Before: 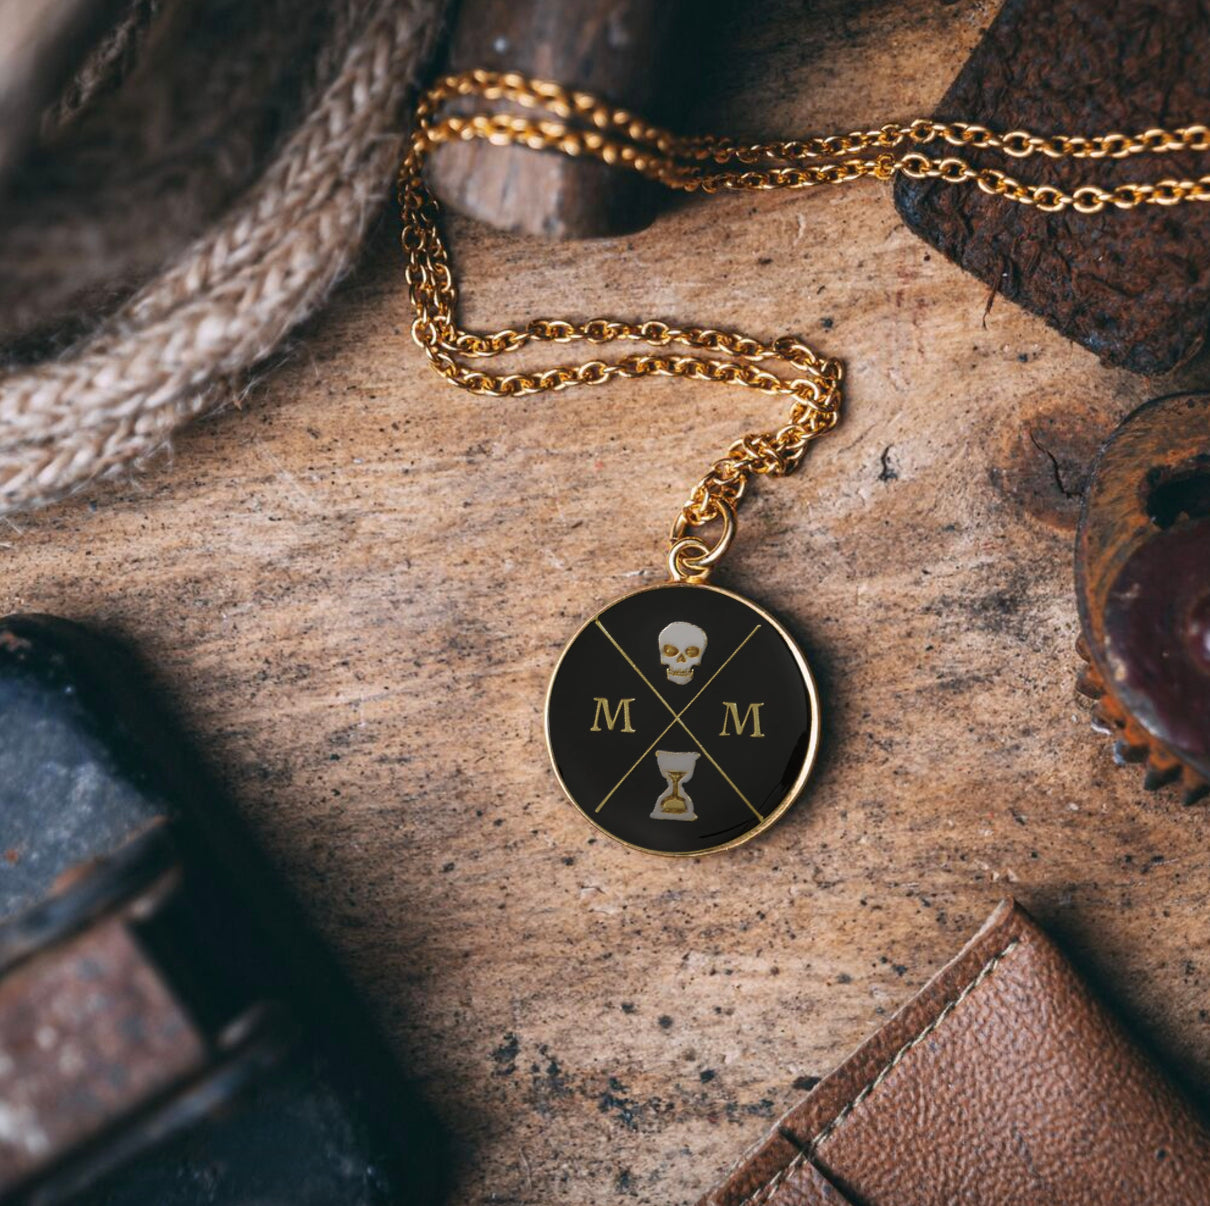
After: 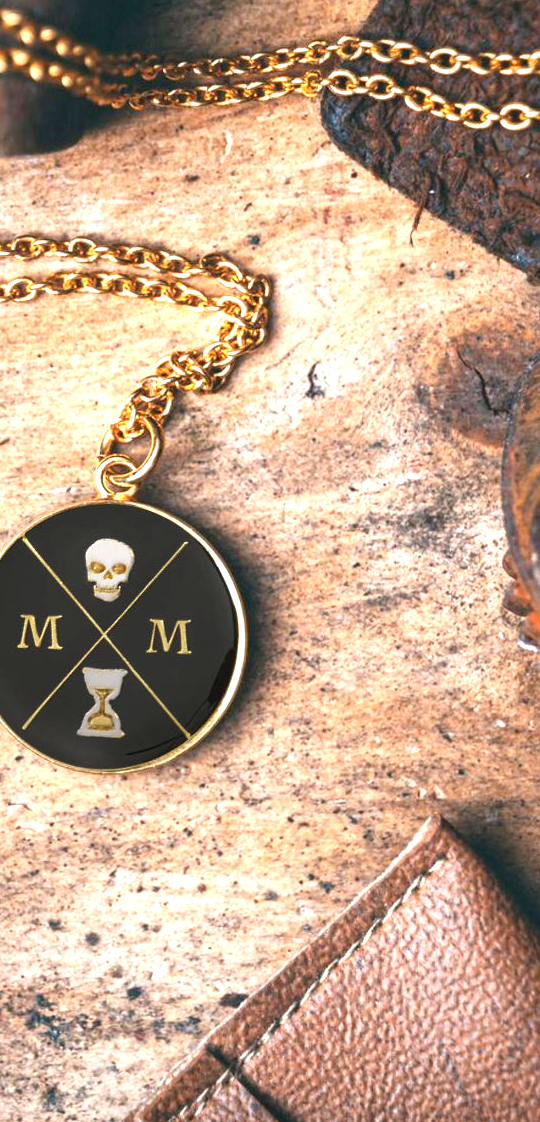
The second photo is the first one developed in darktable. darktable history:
crop: left 47.389%, top 6.938%, right 7.891%
exposure: black level correction 0, exposure 1.293 EV, compensate exposure bias true, compensate highlight preservation false
